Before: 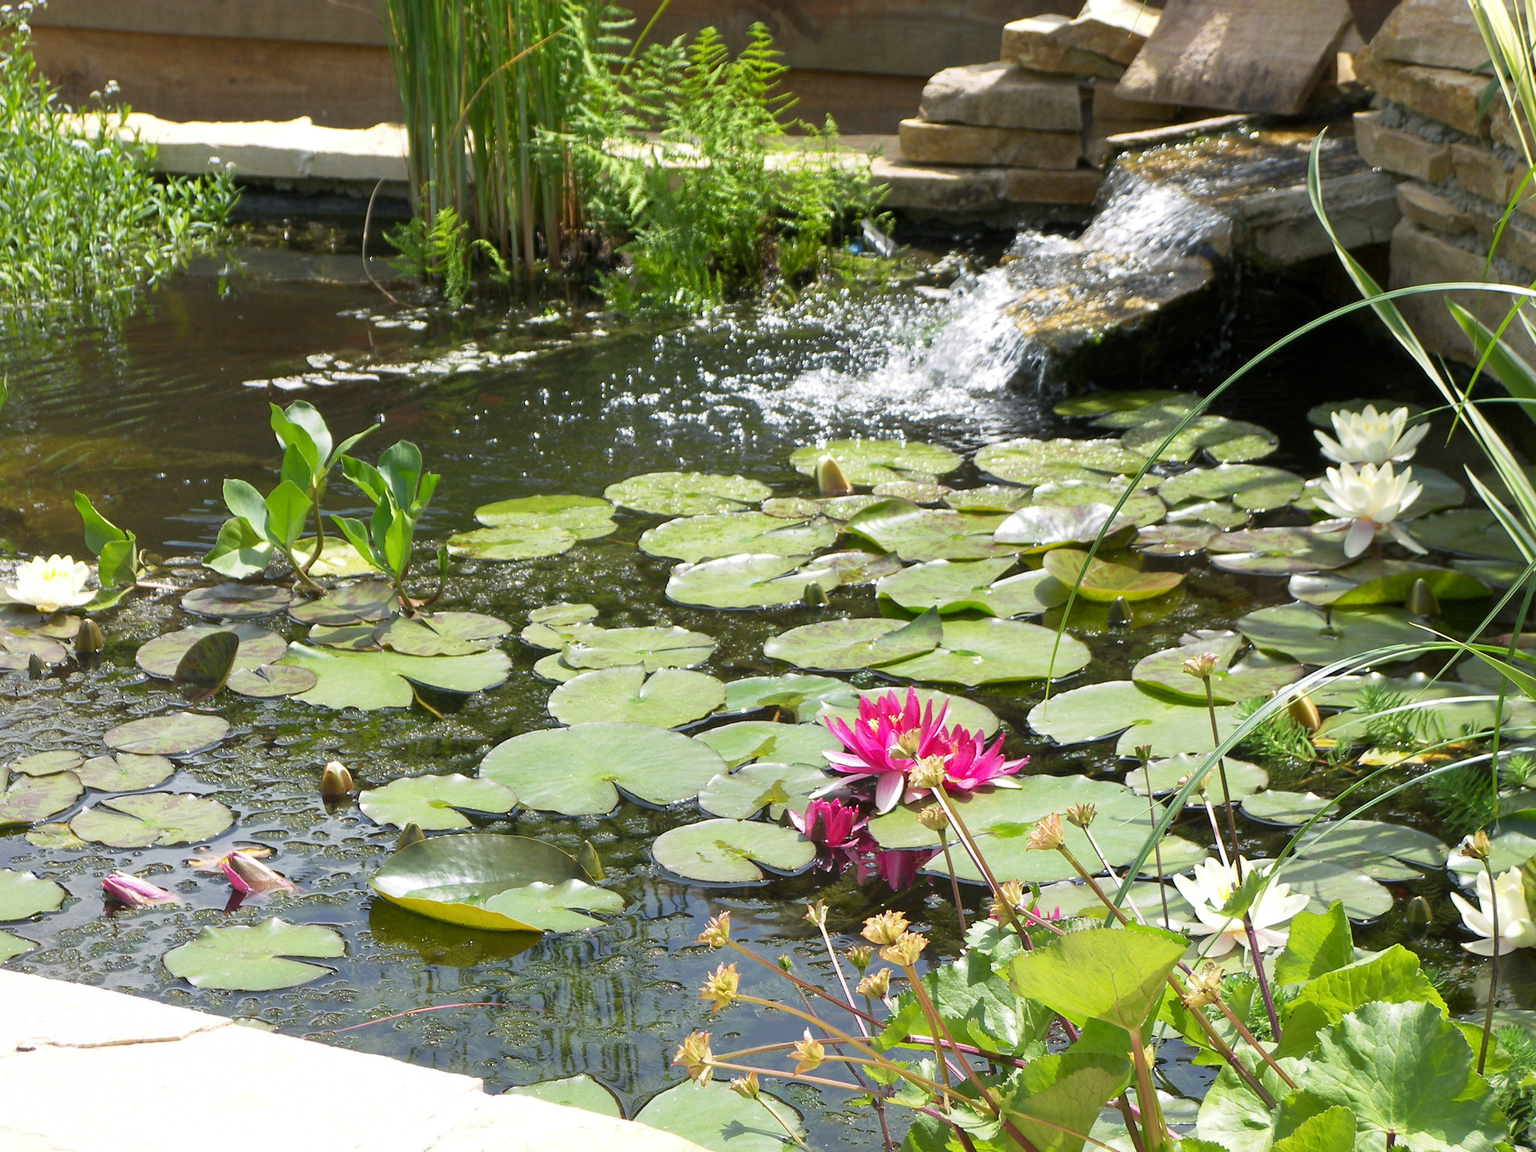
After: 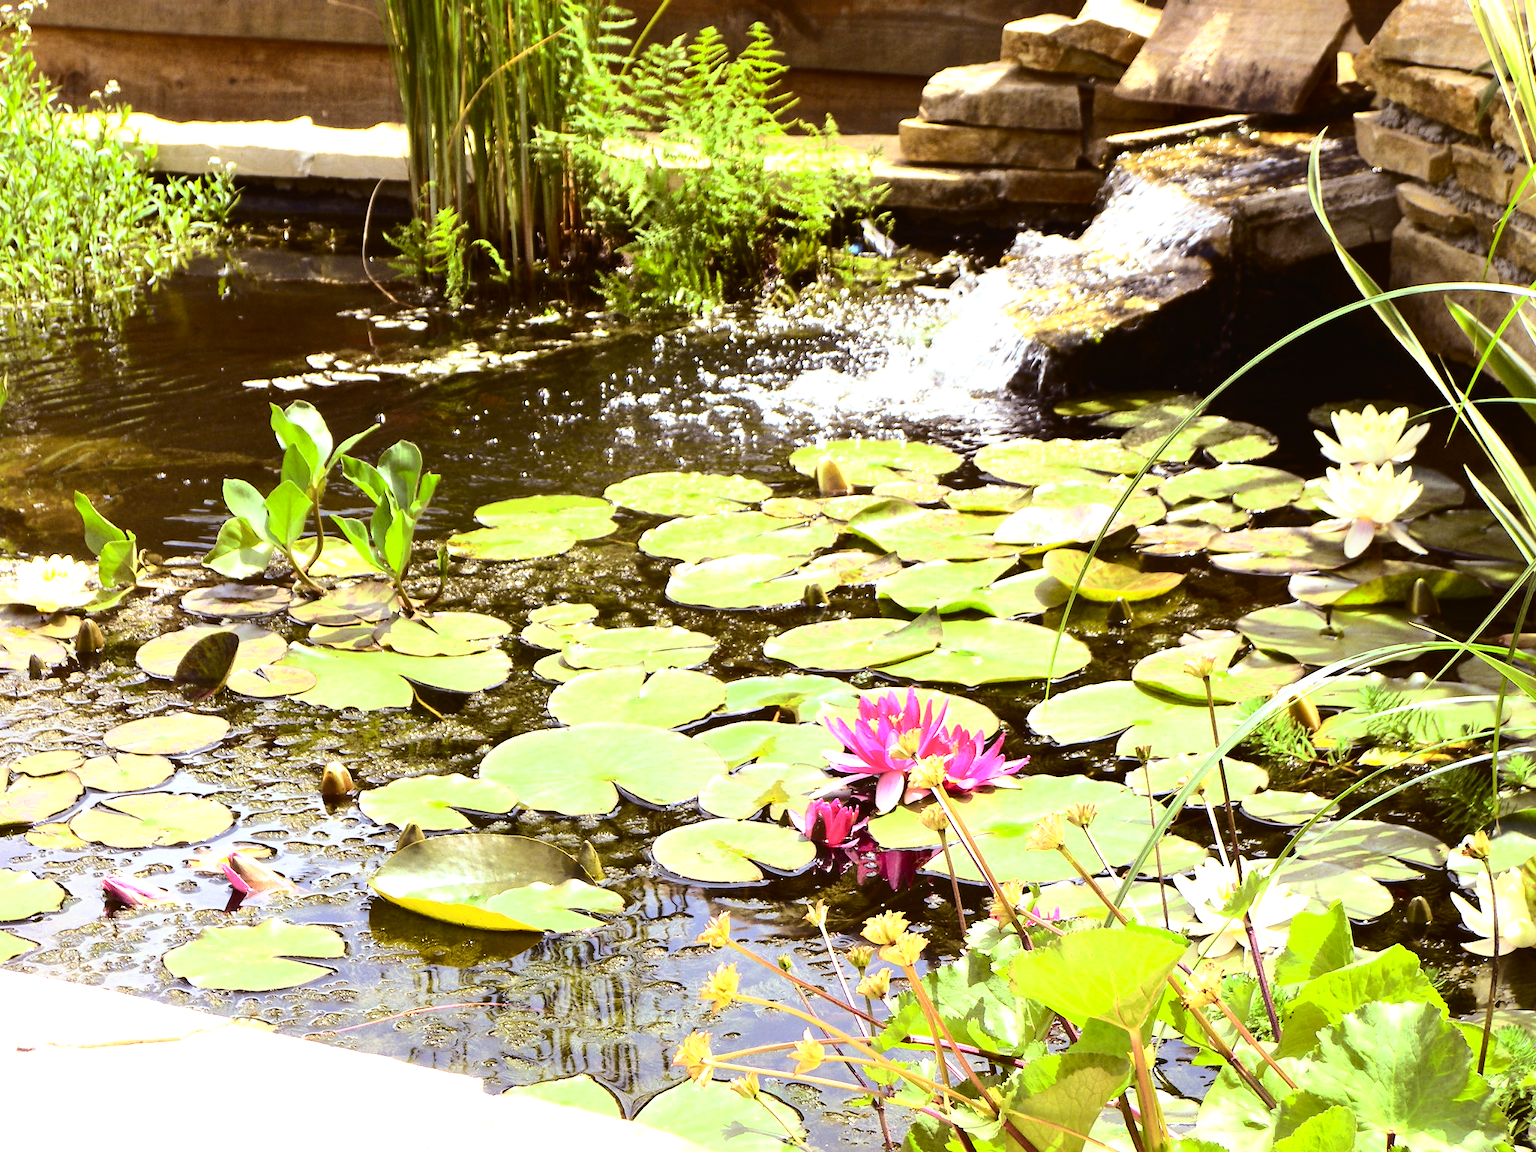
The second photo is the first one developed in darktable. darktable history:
tone equalizer: -8 EV -1.08 EV, -7 EV -1.01 EV, -6 EV -0.867 EV, -5 EV -0.578 EV, -3 EV 0.578 EV, -2 EV 0.867 EV, -1 EV 1.01 EV, +0 EV 1.08 EV, edges refinement/feathering 500, mask exposure compensation -1.57 EV, preserve details no
rgb levels: mode RGB, independent channels, levels [[0, 0.474, 1], [0, 0.5, 1], [0, 0.5, 1]]
tone curve: curves: ch0 [(0, 0.019) (0.078, 0.058) (0.223, 0.217) (0.424, 0.553) (0.631, 0.764) (0.816, 0.932) (1, 1)]; ch1 [(0, 0) (0.262, 0.227) (0.417, 0.386) (0.469, 0.467) (0.502, 0.503) (0.544, 0.548) (0.57, 0.579) (0.608, 0.62) (0.65, 0.68) (0.994, 0.987)]; ch2 [(0, 0) (0.262, 0.188) (0.5, 0.504) (0.553, 0.592) (0.599, 0.653) (1, 1)], color space Lab, independent channels, preserve colors none
